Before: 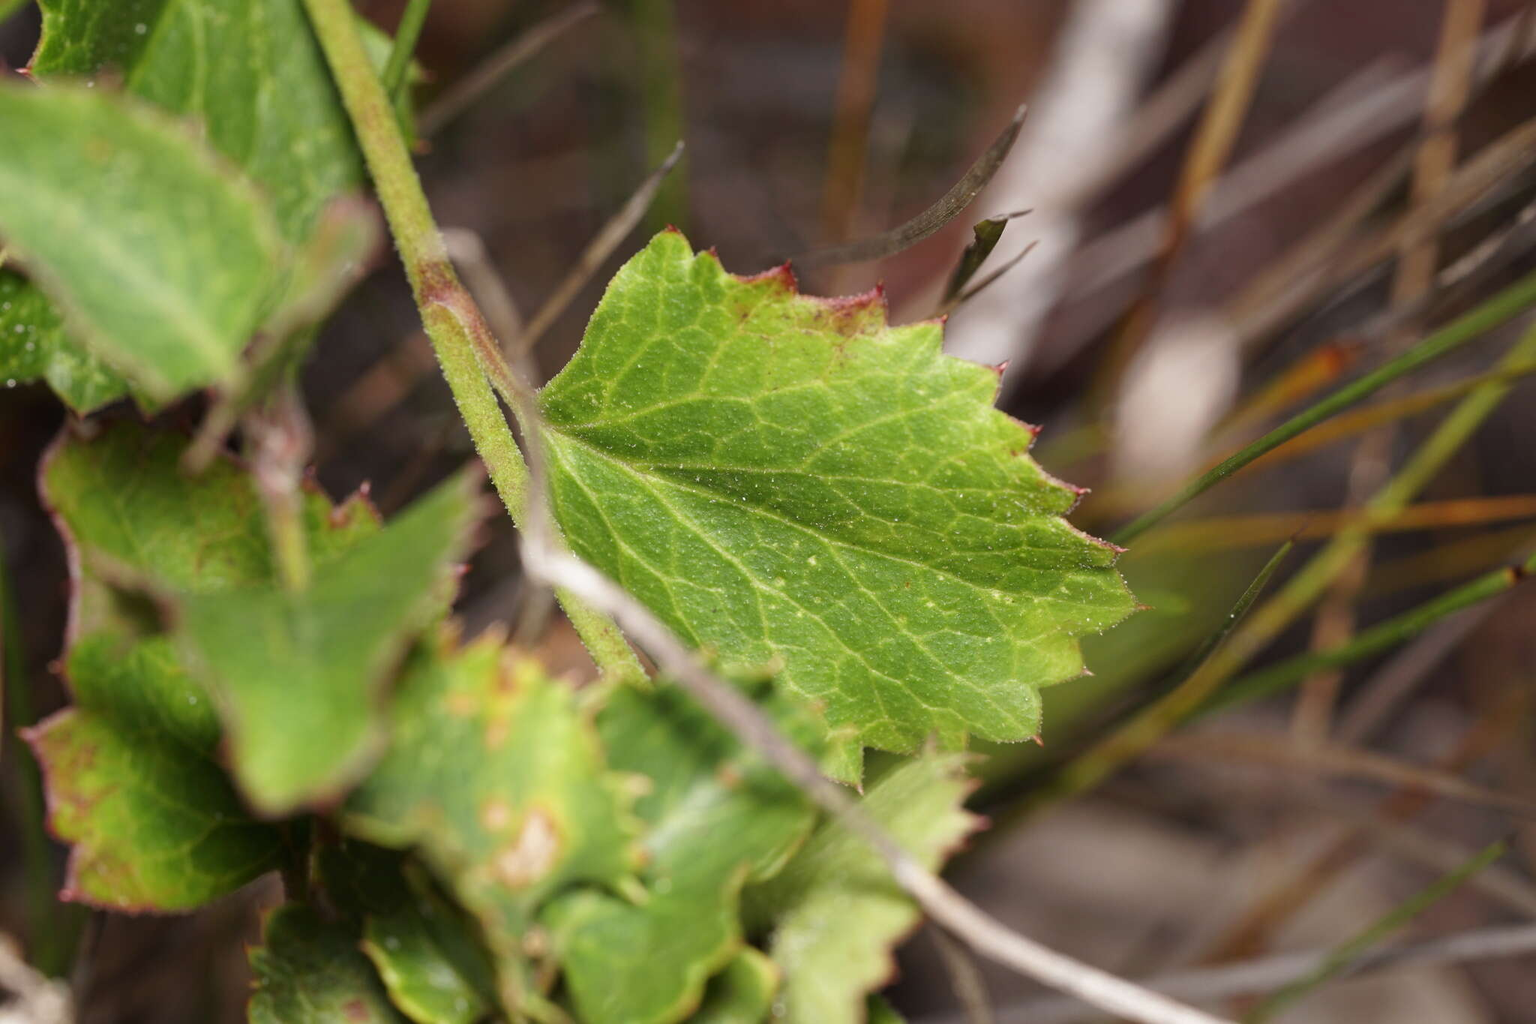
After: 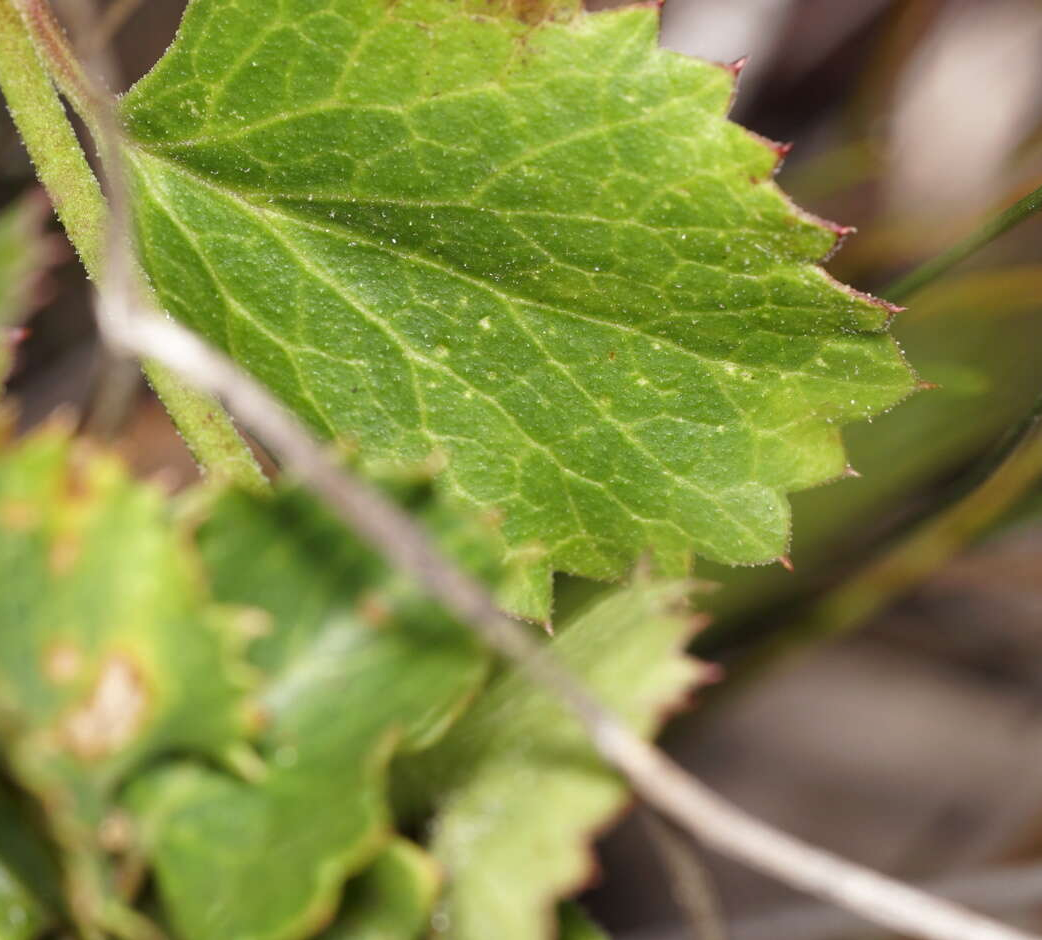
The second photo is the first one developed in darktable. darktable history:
shadows and highlights: low approximation 0.01, soften with gaussian
crop and rotate: left 29.24%, top 31.067%, right 19.833%
exposure: exposure 0.079 EV, compensate highlight preservation false
